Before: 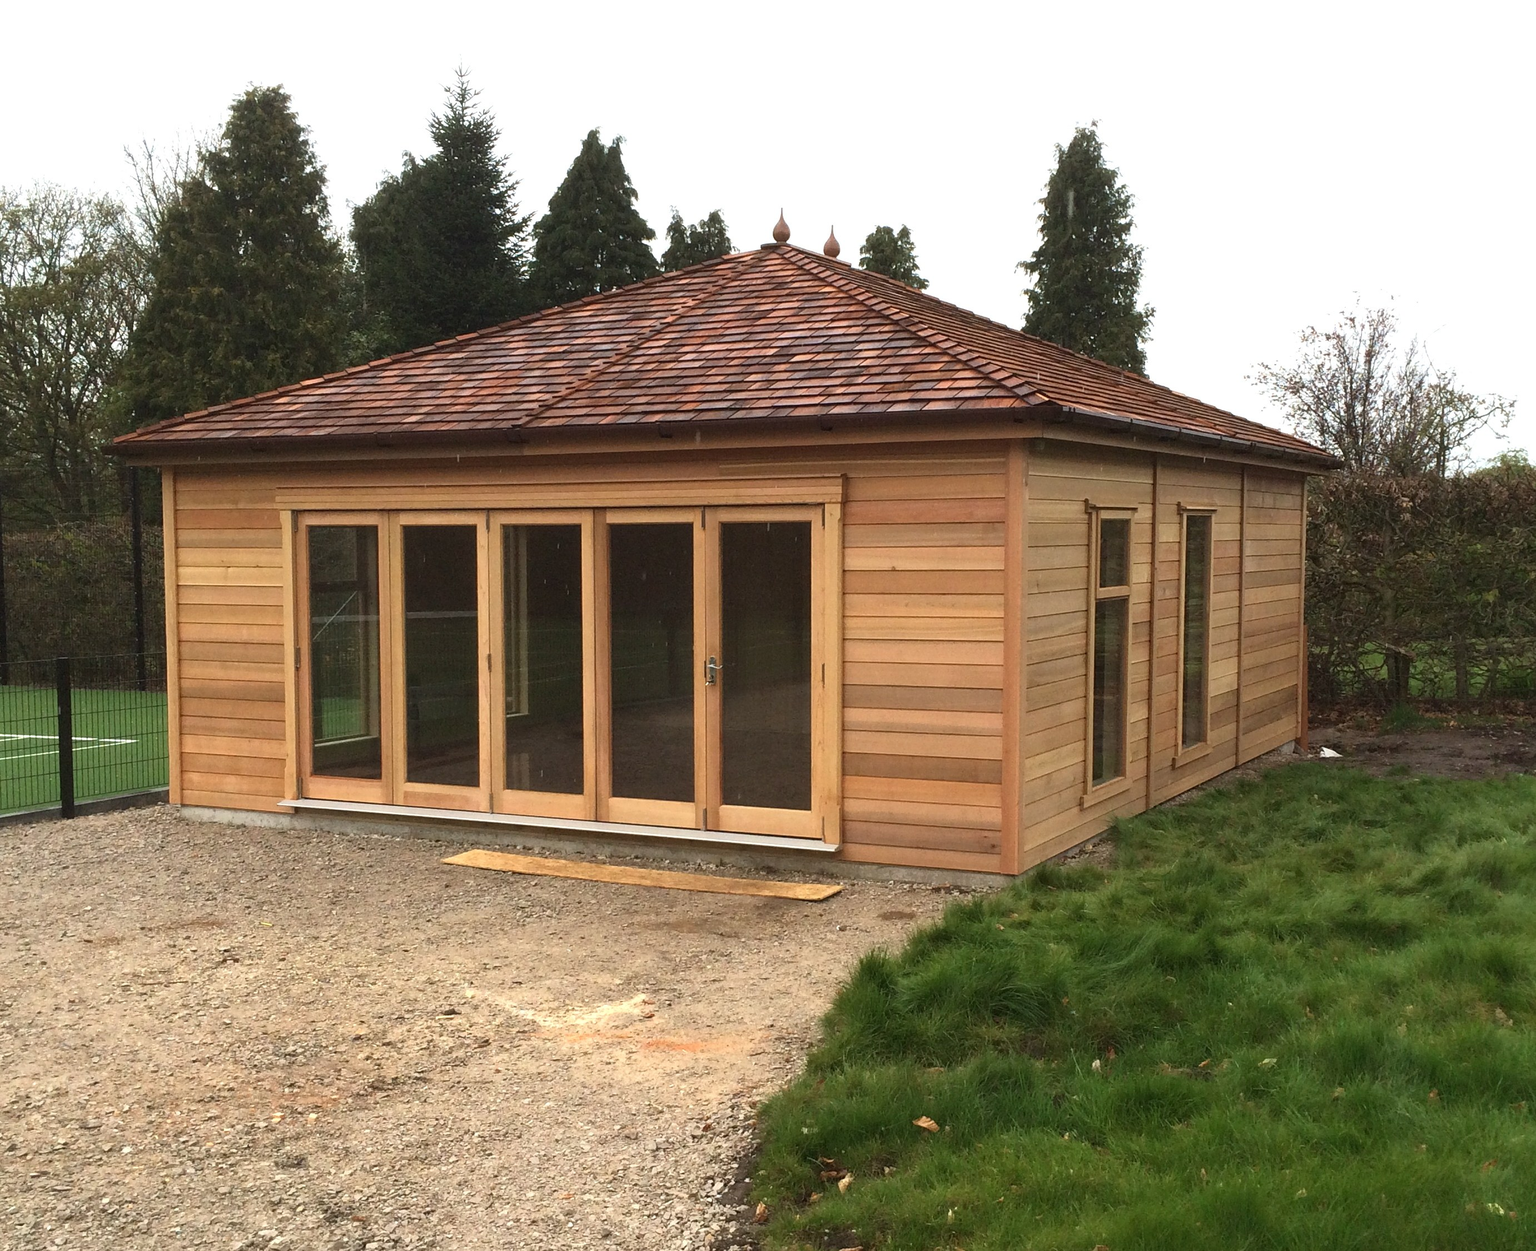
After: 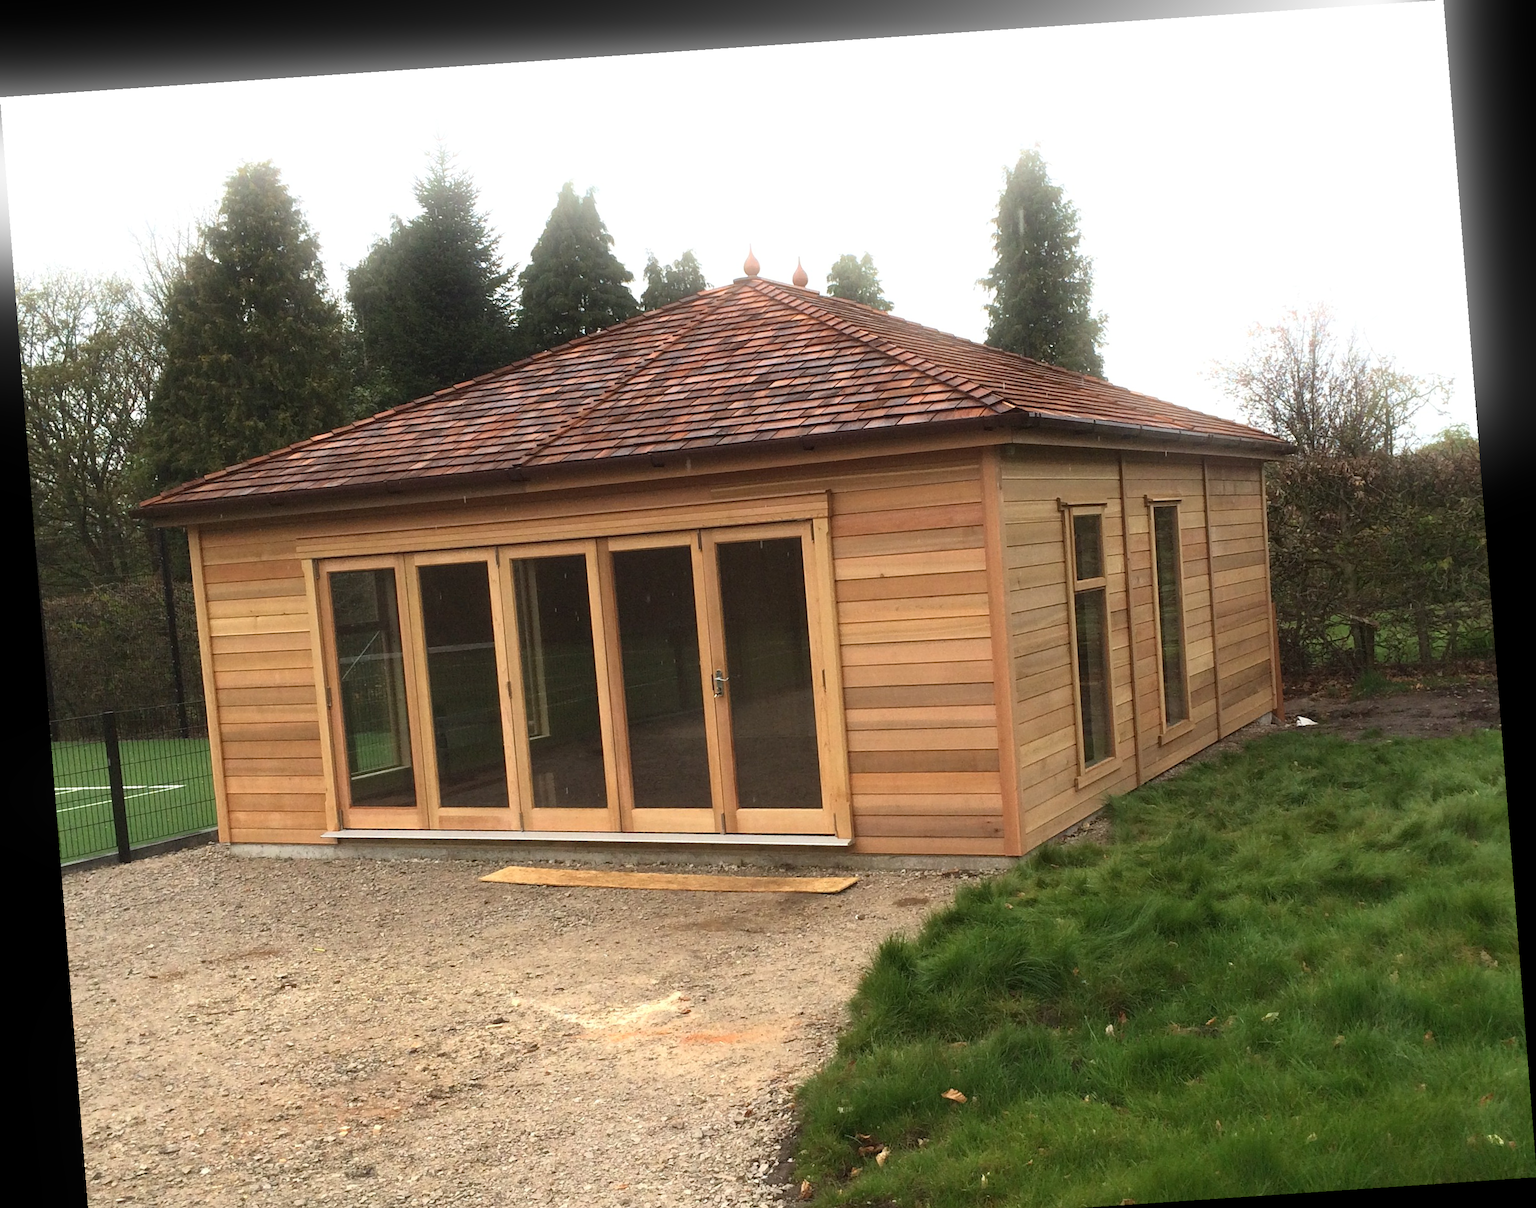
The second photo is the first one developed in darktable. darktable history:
crop and rotate: top 0%, bottom 5.097%
white balance: emerald 1
bloom: size 15%, threshold 97%, strength 7%
rotate and perspective: rotation -4.2°, shear 0.006, automatic cropping off
